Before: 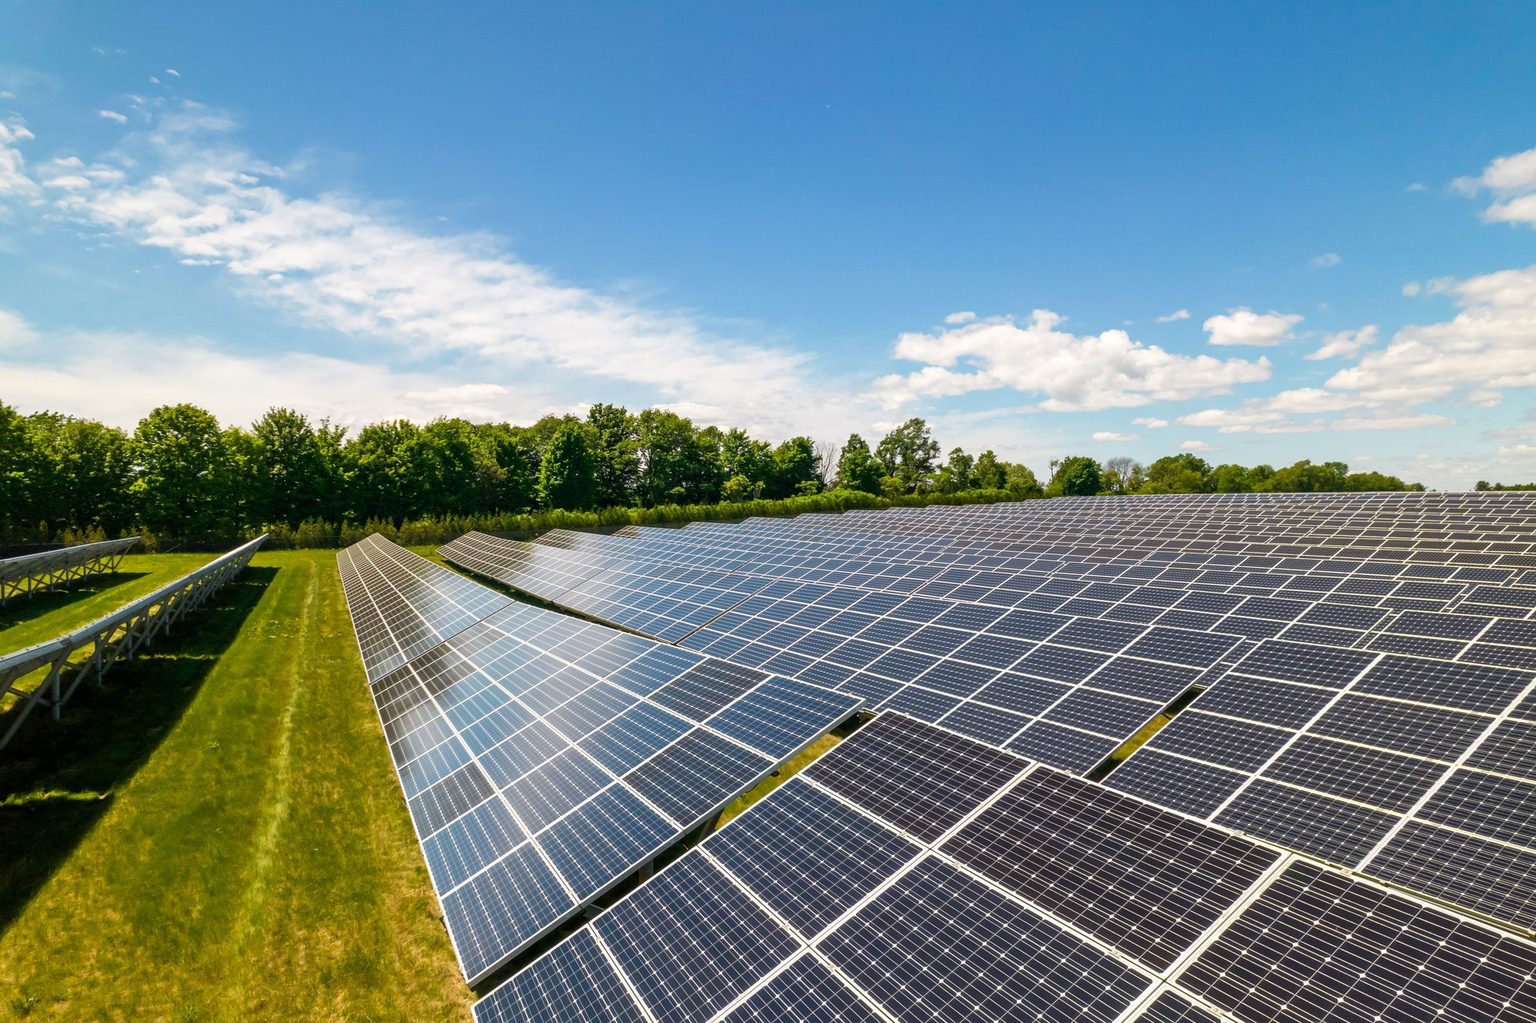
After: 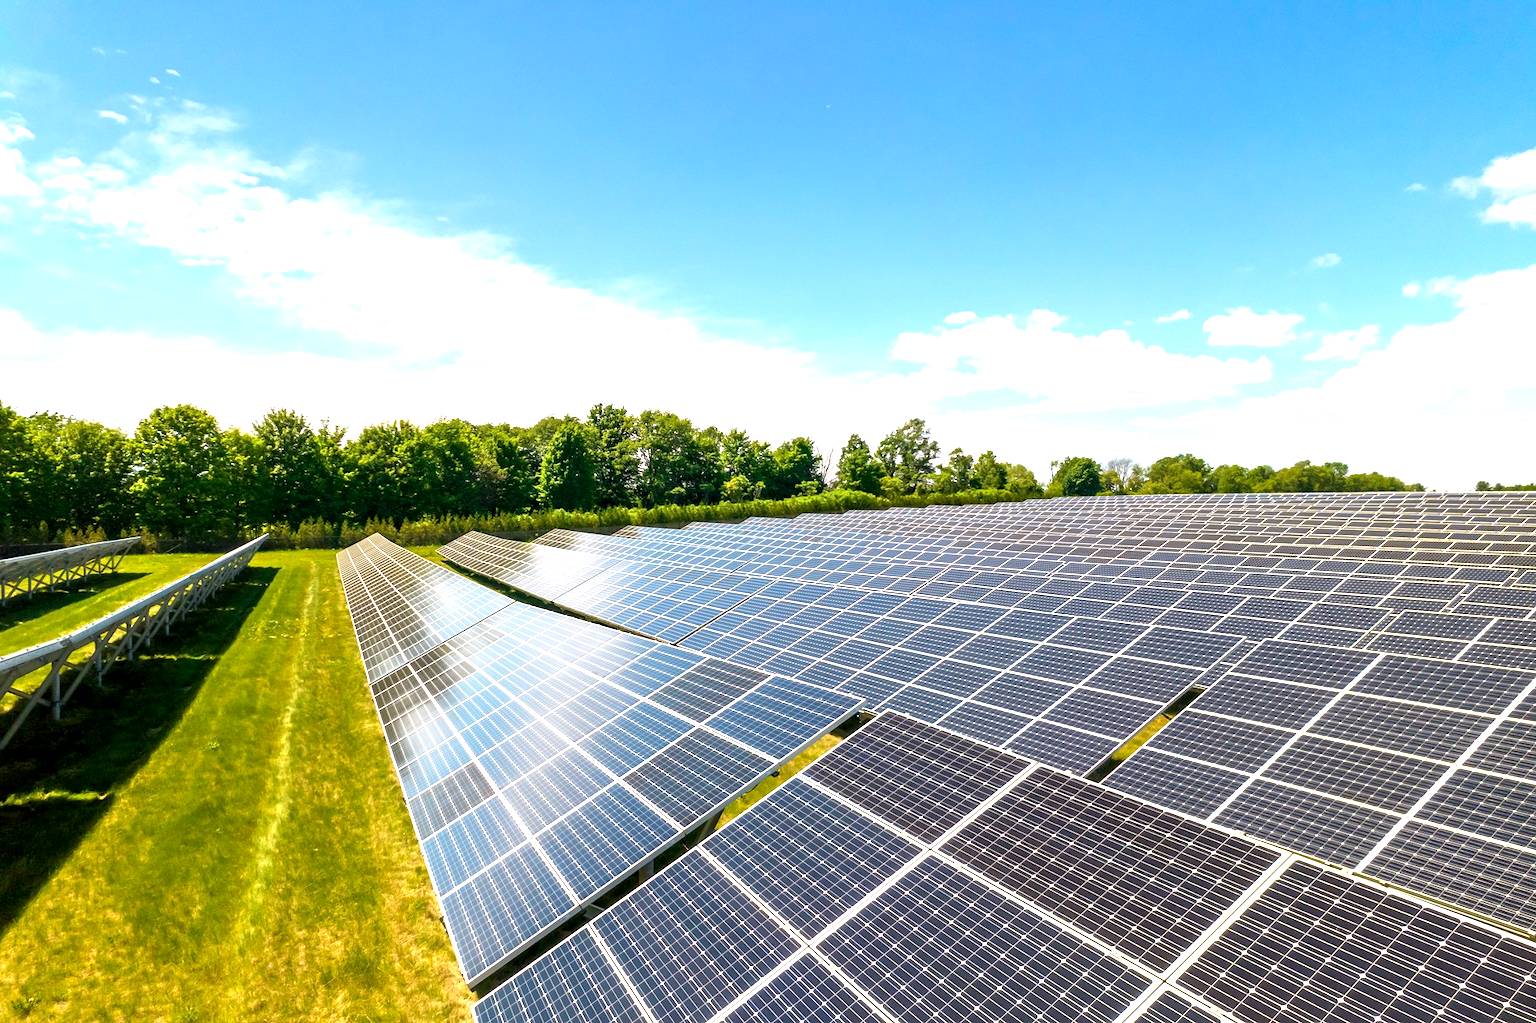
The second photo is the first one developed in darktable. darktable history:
exposure: black level correction 0.001, exposure 1 EV, compensate exposure bias true, compensate highlight preservation false
